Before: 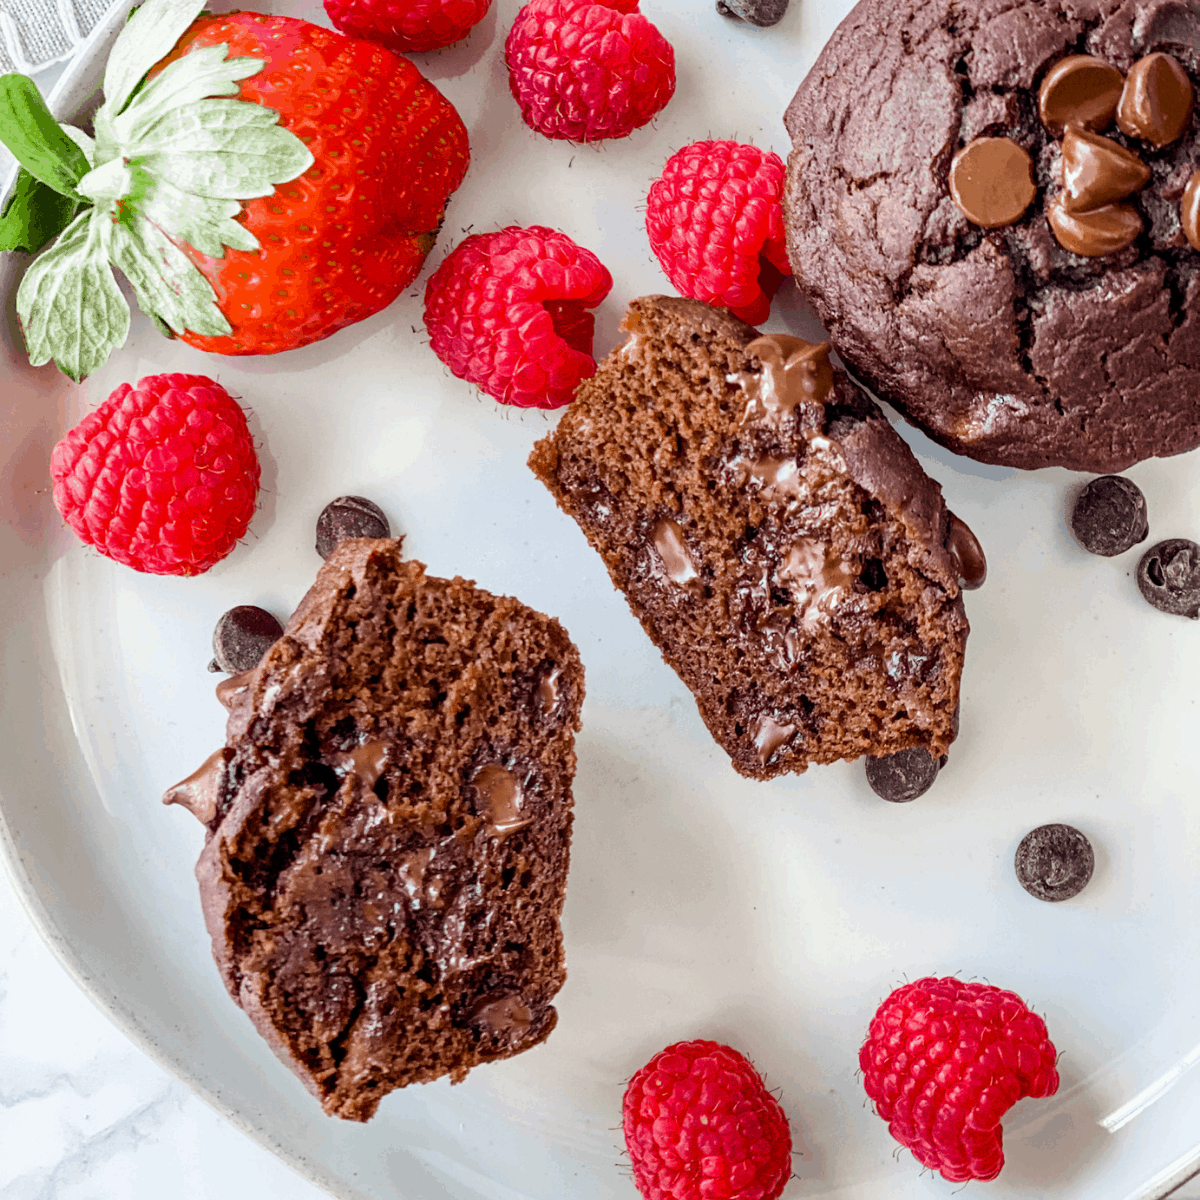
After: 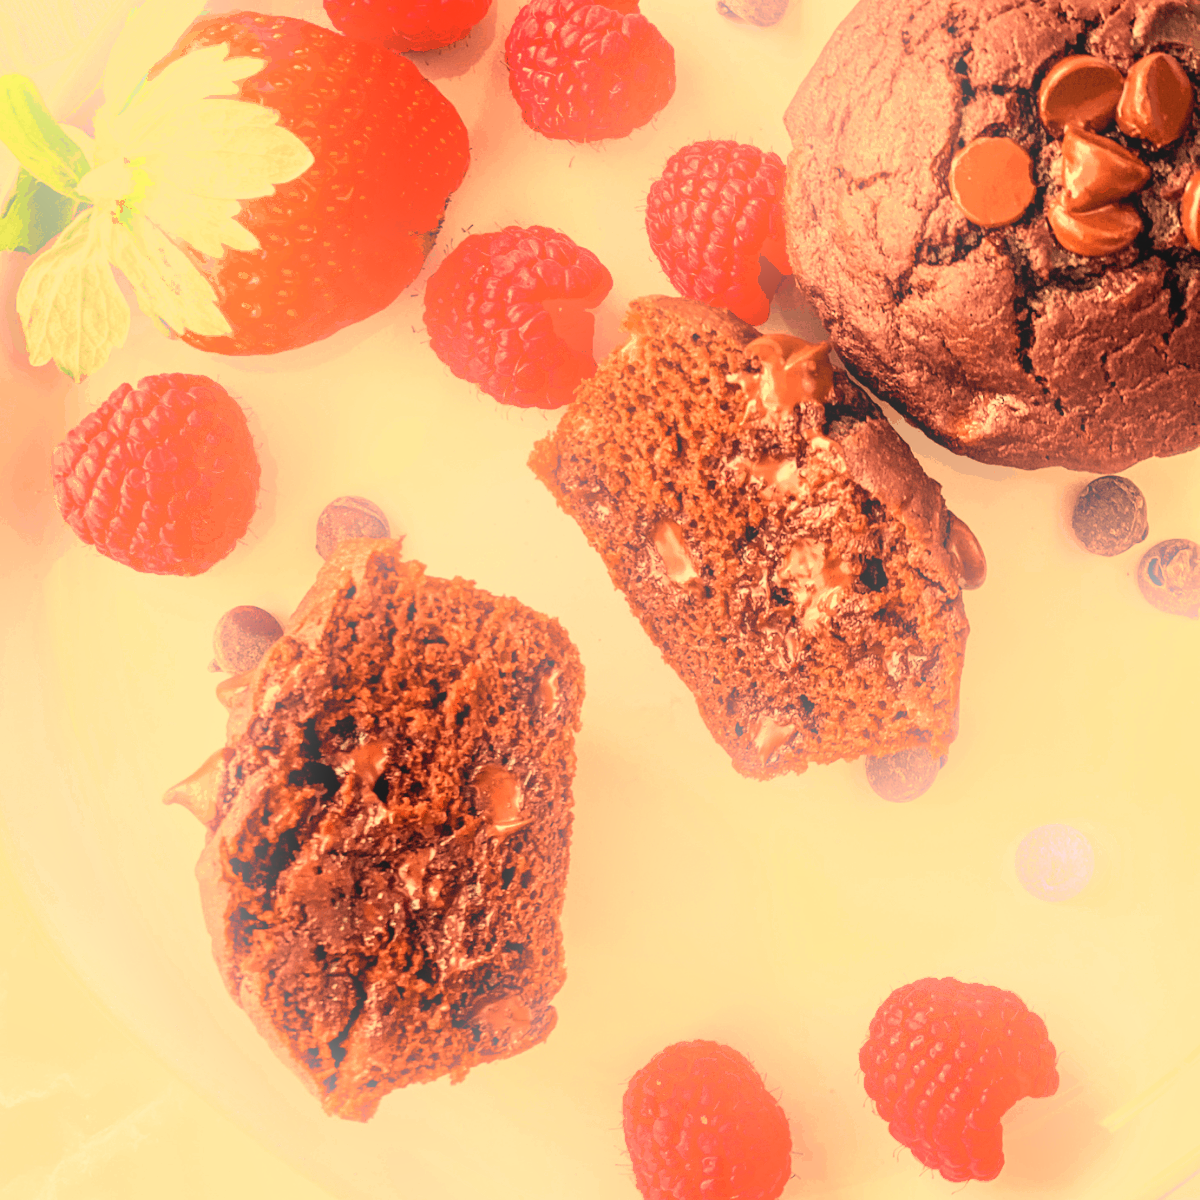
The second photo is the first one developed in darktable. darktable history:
white balance: red 1.467, blue 0.684
bloom: threshold 82.5%, strength 16.25%
